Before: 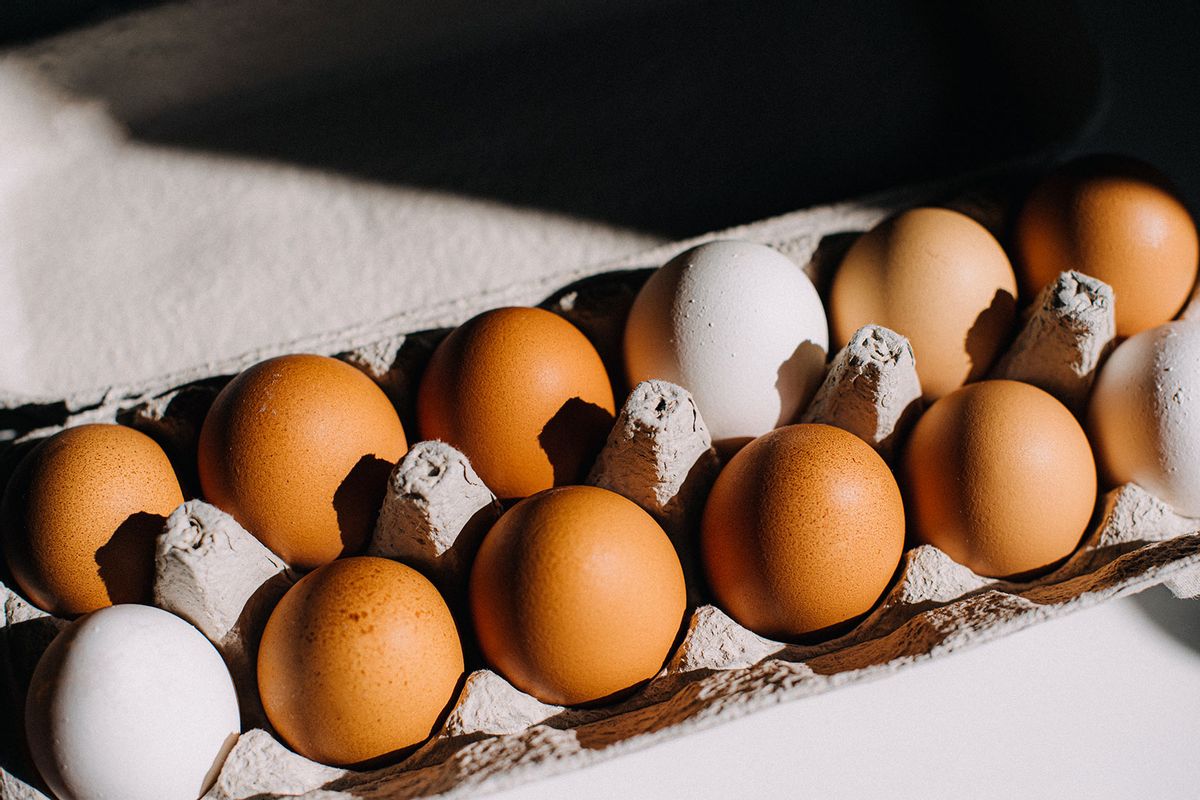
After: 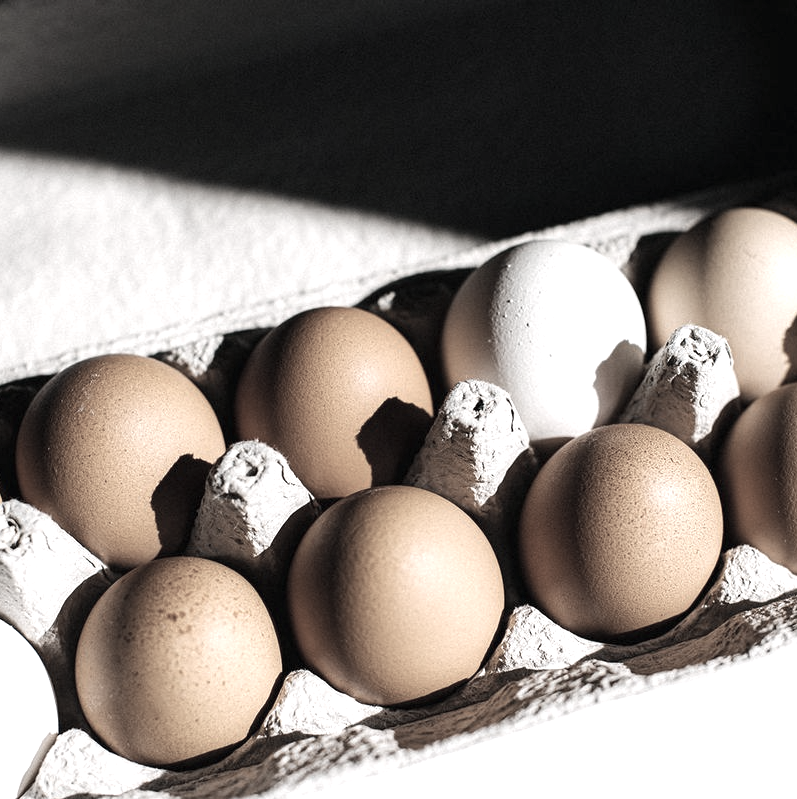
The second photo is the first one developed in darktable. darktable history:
color correction: highlights b* 0.057, saturation 0.247
exposure: exposure 0.79 EV, compensate highlight preservation false
tone equalizer: edges refinement/feathering 500, mask exposure compensation -1.57 EV, preserve details no
color zones: curves: ch2 [(0, 0.5) (0.143, 0.517) (0.286, 0.571) (0.429, 0.522) (0.571, 0.5) (0.714, 0.5) (0.857, 0.5) (1, 0.5)]
crop and rotate: left 15.217%, right 18.327%
